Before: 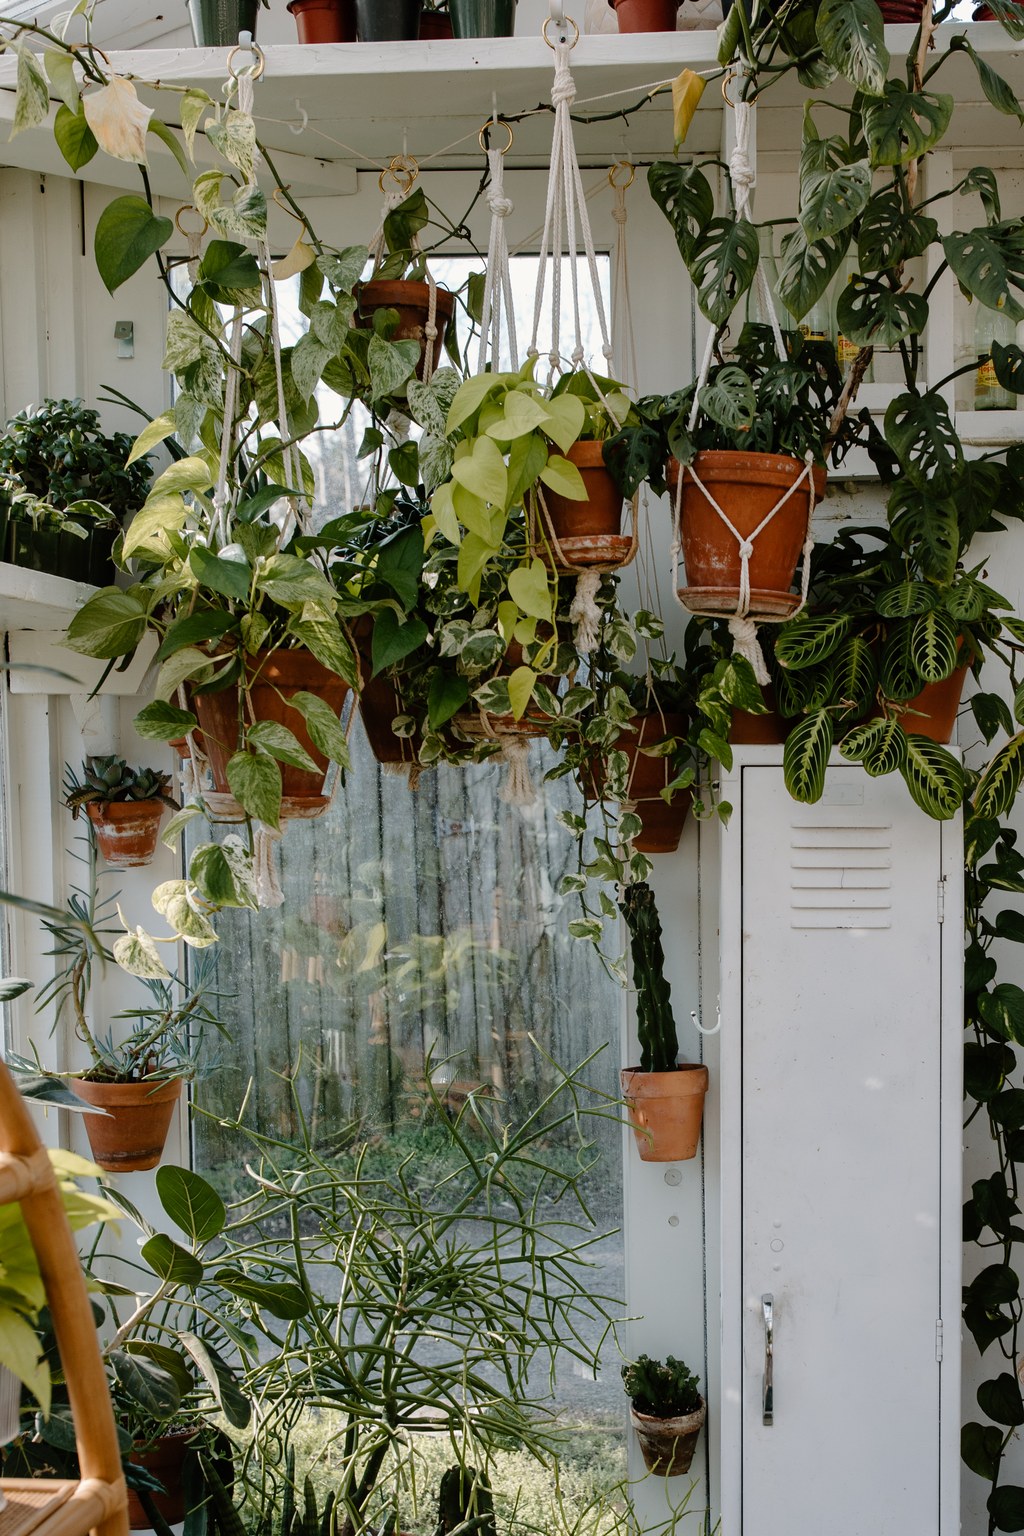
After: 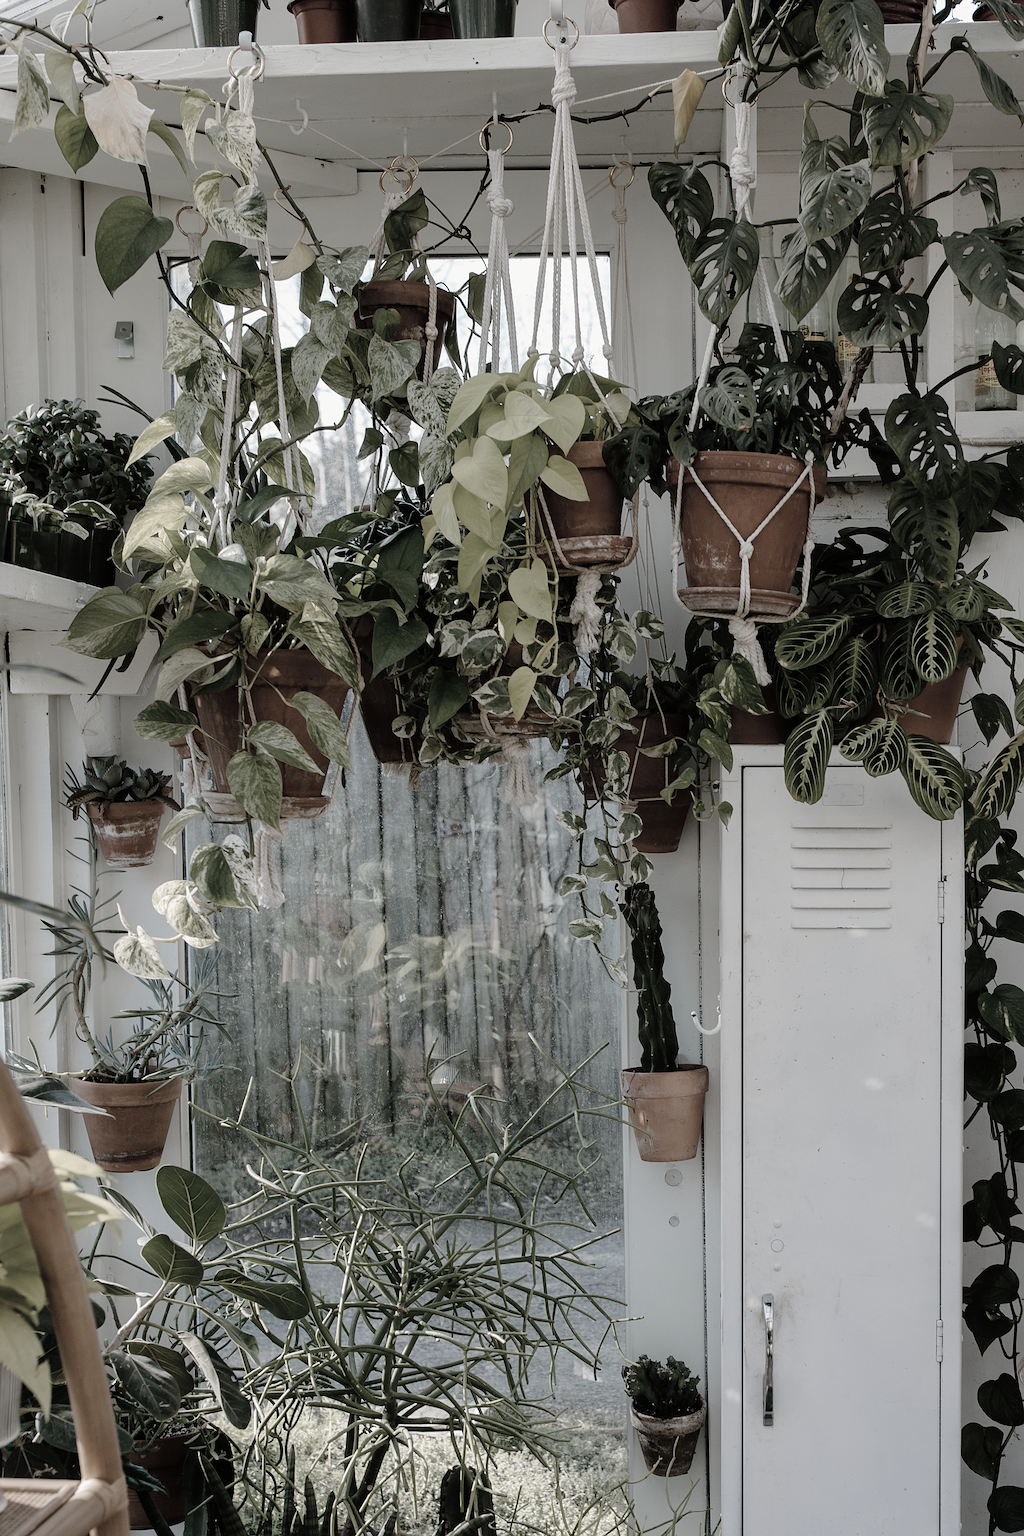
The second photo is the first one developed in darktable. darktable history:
color zones: curves: ch1 [(0.238, 0.163) (0.476, 0.2) (0.733, 0.322) (0.848, 0.134)]
sharpen: radius 2.167, amount 0.381, threshold 0
